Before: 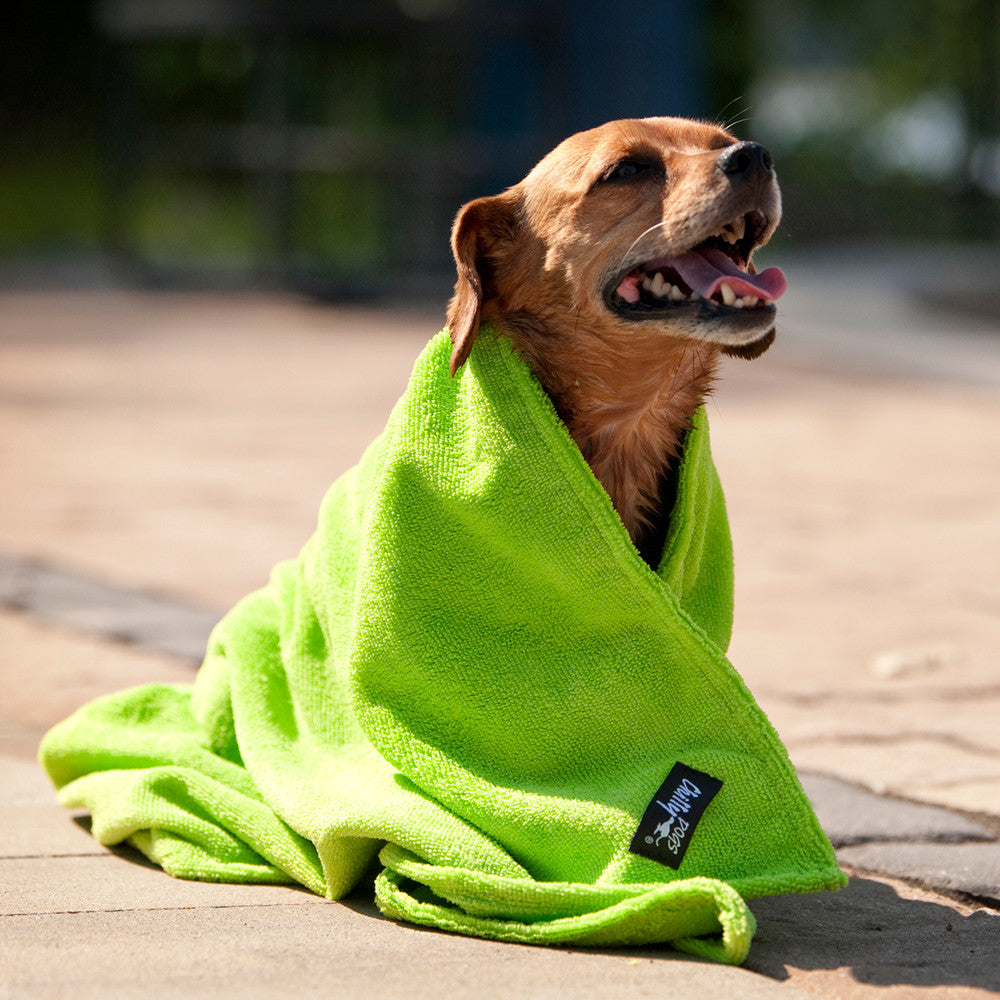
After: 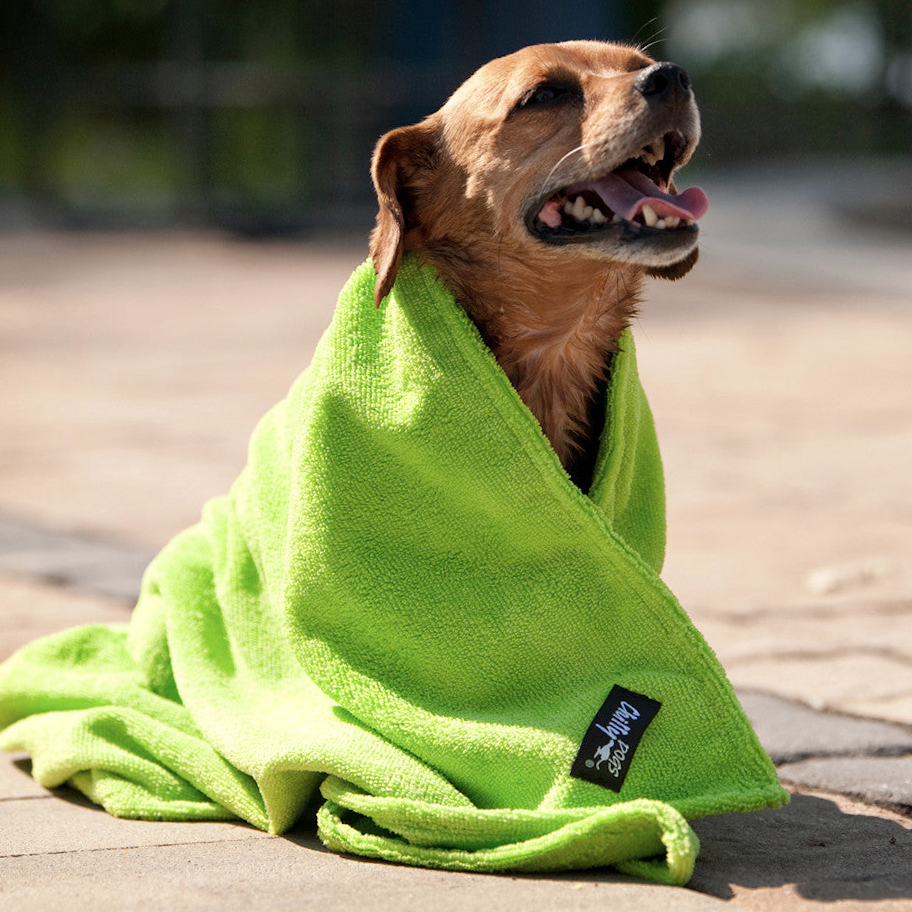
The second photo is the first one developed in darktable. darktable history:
crop and rotate: angle 1.96°, left 5.673%, top 5.673%
color contrast: green-magenta contrast 0.84, blue-yellow contrast 0.86
